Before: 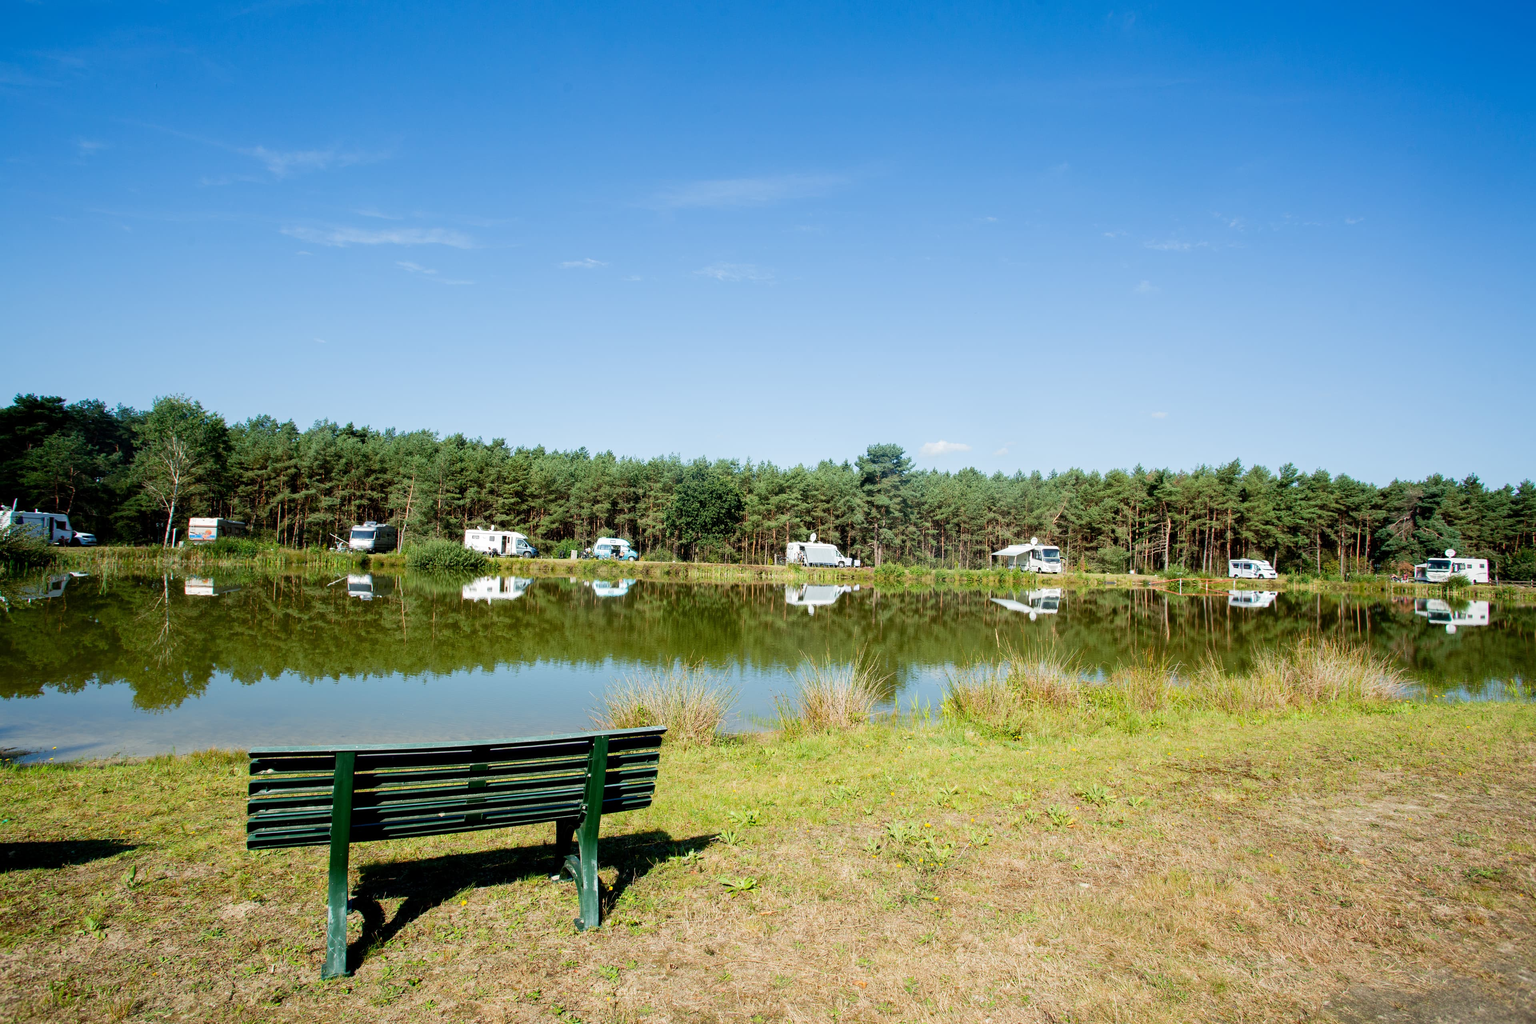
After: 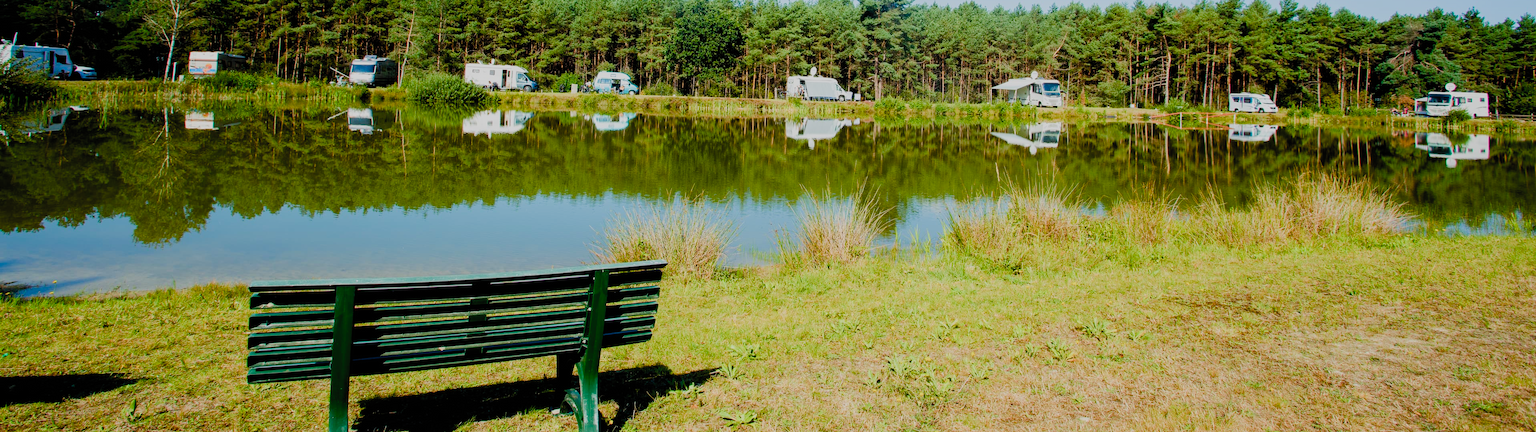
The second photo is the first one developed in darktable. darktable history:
color balance rgb: linear chroma grading › shadows 19.887%, linear chroma grading › highlights 3.025%, linear chroma grading › mid-tones 10.161%, perceptual saturation grading › global saturation 20%, perceptual saturation grading › highlights -13.92%, perceptual saturation grading › shadows 49.806%, global vibrance 11.601%, contrast 4.788%
crop: top 45.552%, bottom 12.216%
filmic rgb: black relative exposure -7.65 EV, white relative exposure 4.56 EV, hardness 3.61, color science v5 (2021), contrast in shadows safe, contrast in highlights safe
